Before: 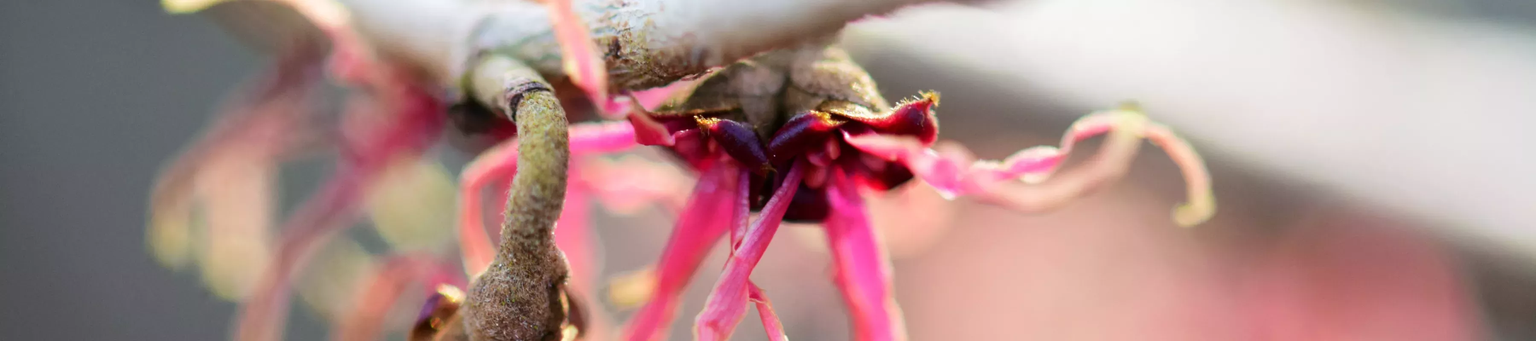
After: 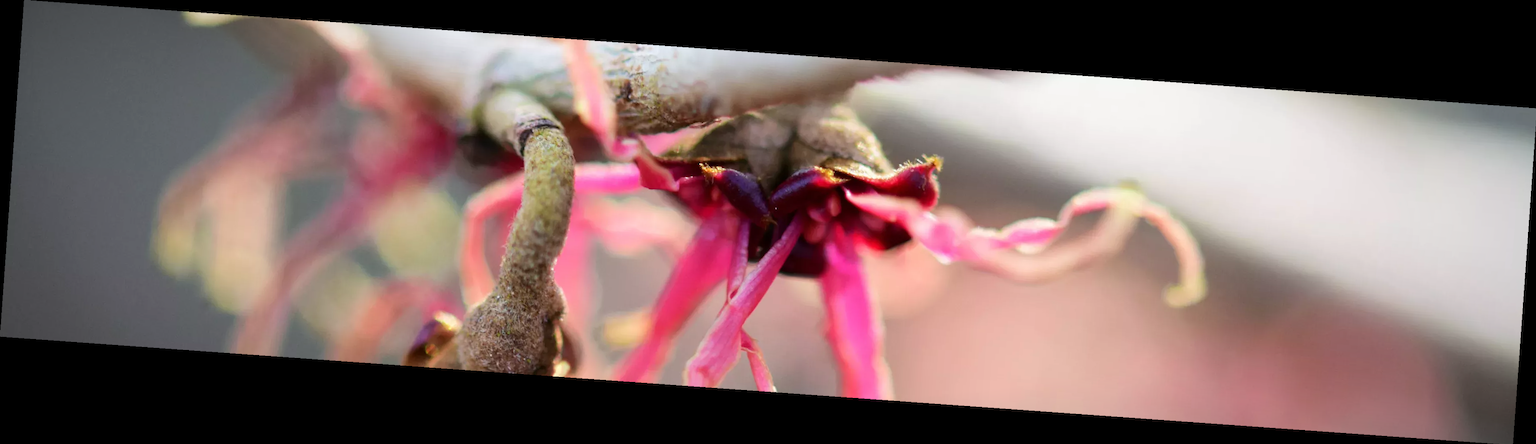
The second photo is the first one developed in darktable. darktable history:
vignetting: fall-off radius 70%, automatic ratio true
rotate and perspective: rotation 4.1°, automatic cropping off
